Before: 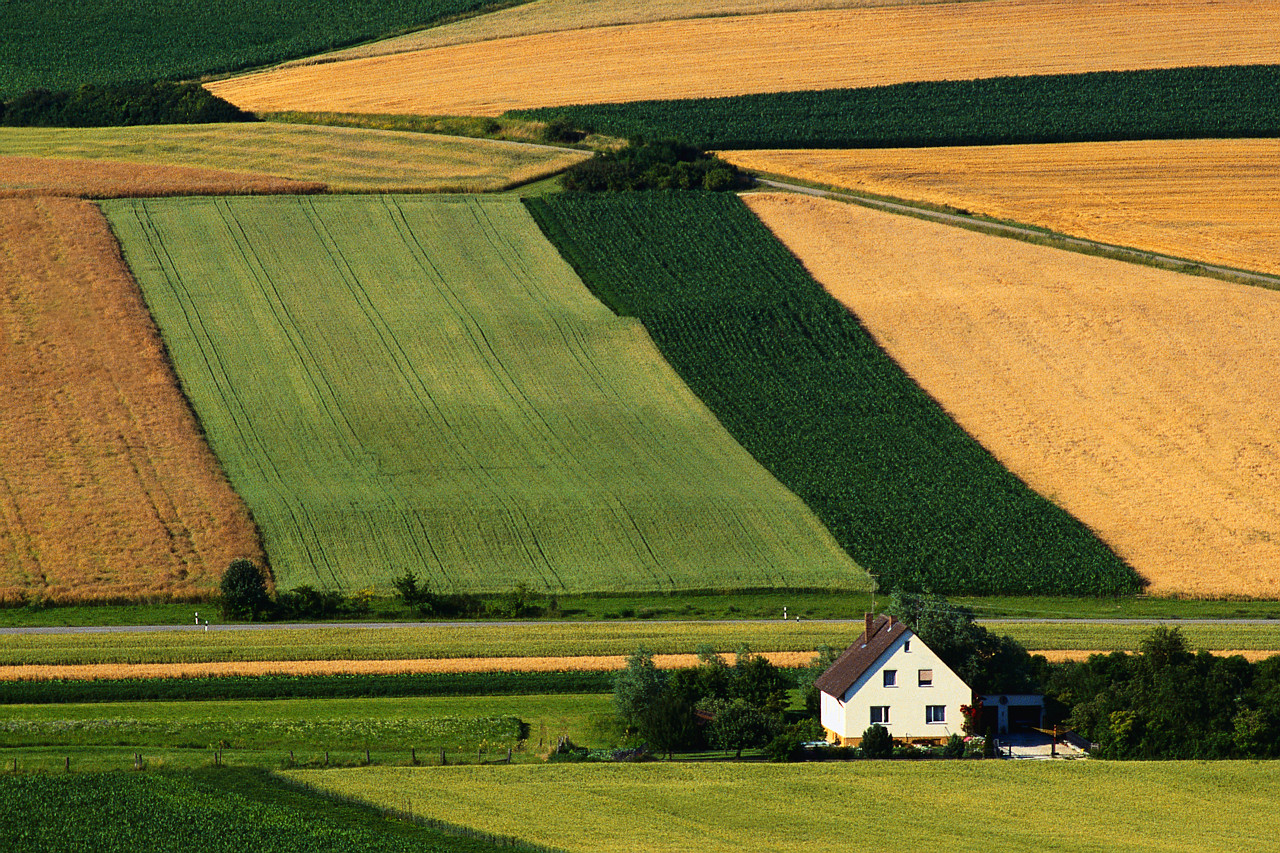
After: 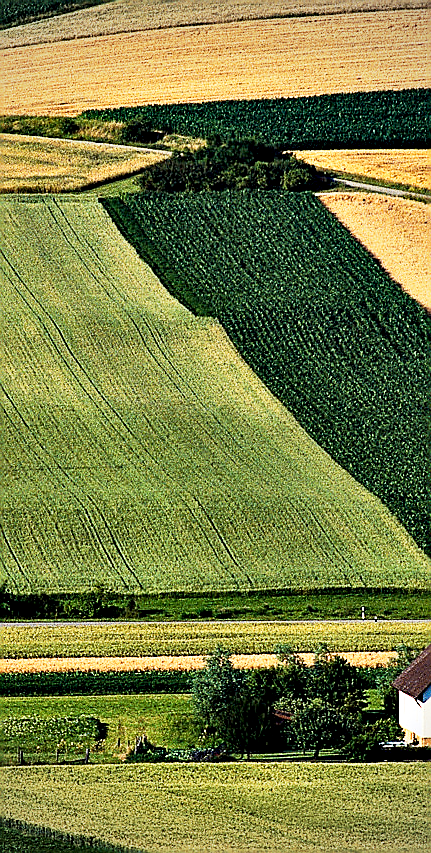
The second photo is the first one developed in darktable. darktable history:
sharpen: radius 1.375, amount 1.246, threshold 0.708
contrast equalizer: octaves 7, y [[0.6 ×6], [0.55 ×6], [0 ×6], [0 ×6], [0 ×6]]
crop: left 32.999%, right 33.327%
vignetting: on, module defaults
local contrast: mode bilateral grid, contrast 20, coarseness 50, detail 130%, midtone range 0.2
base curve: curves: ch0 [(0, 0) (0.088, 0.125) (0.176, 0.251) (0.354, 0.501) (0.613, 0.749) (1, 0.877)], preserve colors none
